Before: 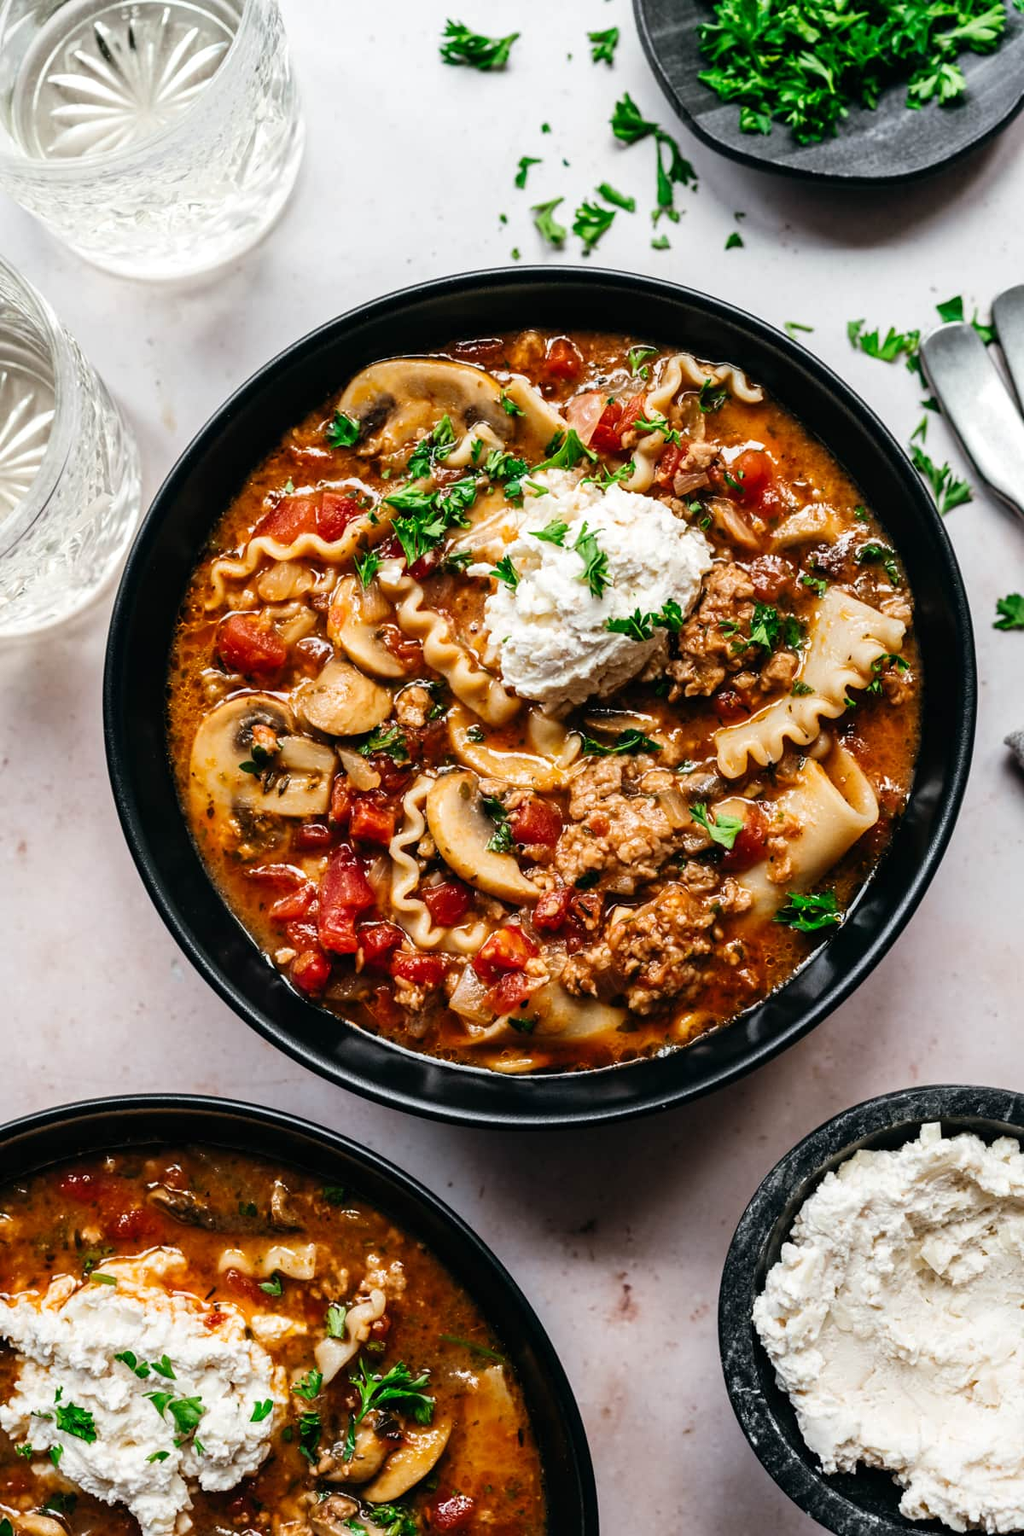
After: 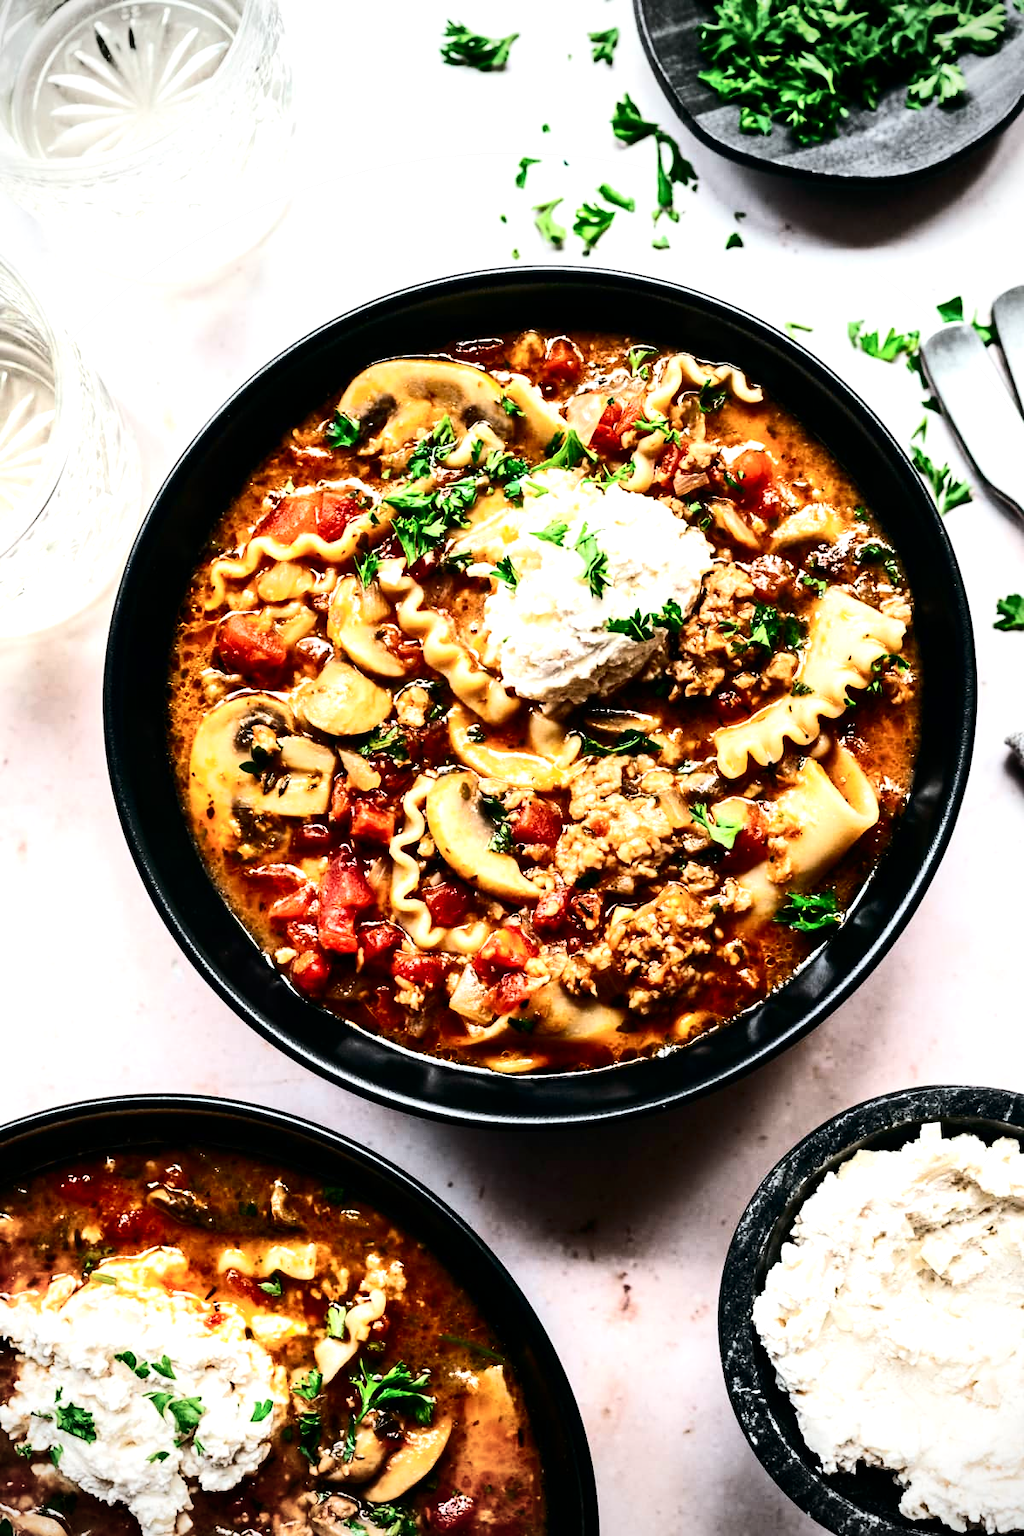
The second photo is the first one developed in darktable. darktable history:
tone equalizer: -8 EV -0.403 EV, -7 EV -0.408 EV, -6 EV -0.331 EV, -5 EV -0.224 EV, -3 EV 0.241 EV, -2 EV 0.327 EV, -1 EV 0.391 EV, +0 EV 0.39 EV, edges refinement/feathering 500, mask exposure compensation -1.57 EV, preserve details no
exposure: black level correction 0.001, exposure 0.499 EV, compensate highlight preservation false
vignetting: unbound false
contrast brightness saturation: contrast 0.295
